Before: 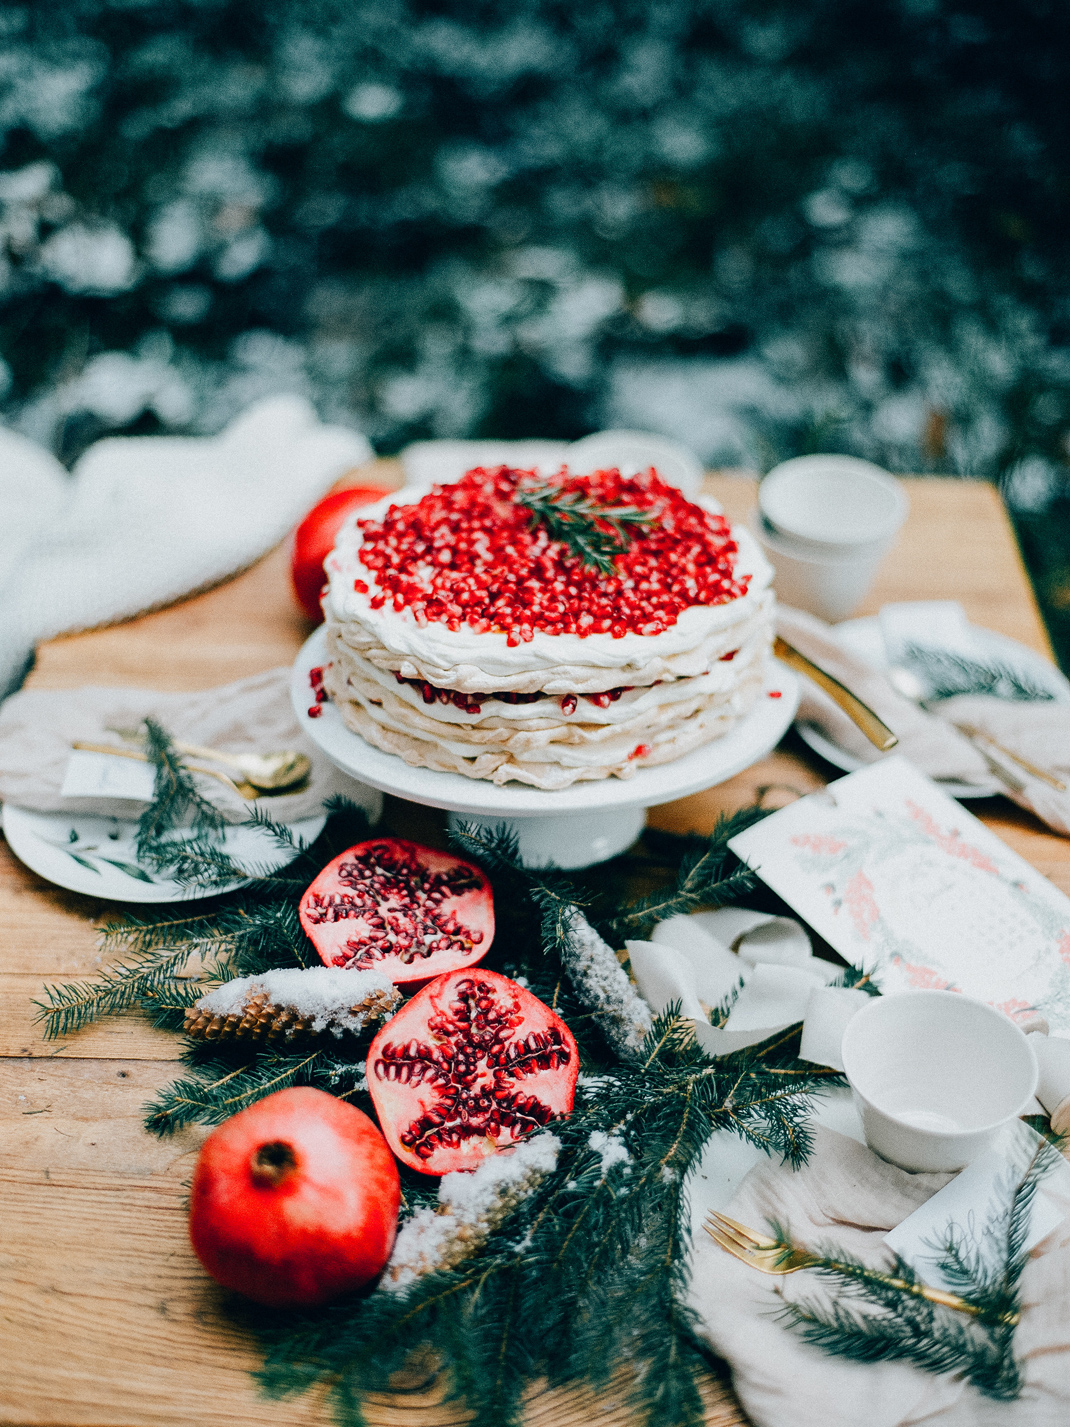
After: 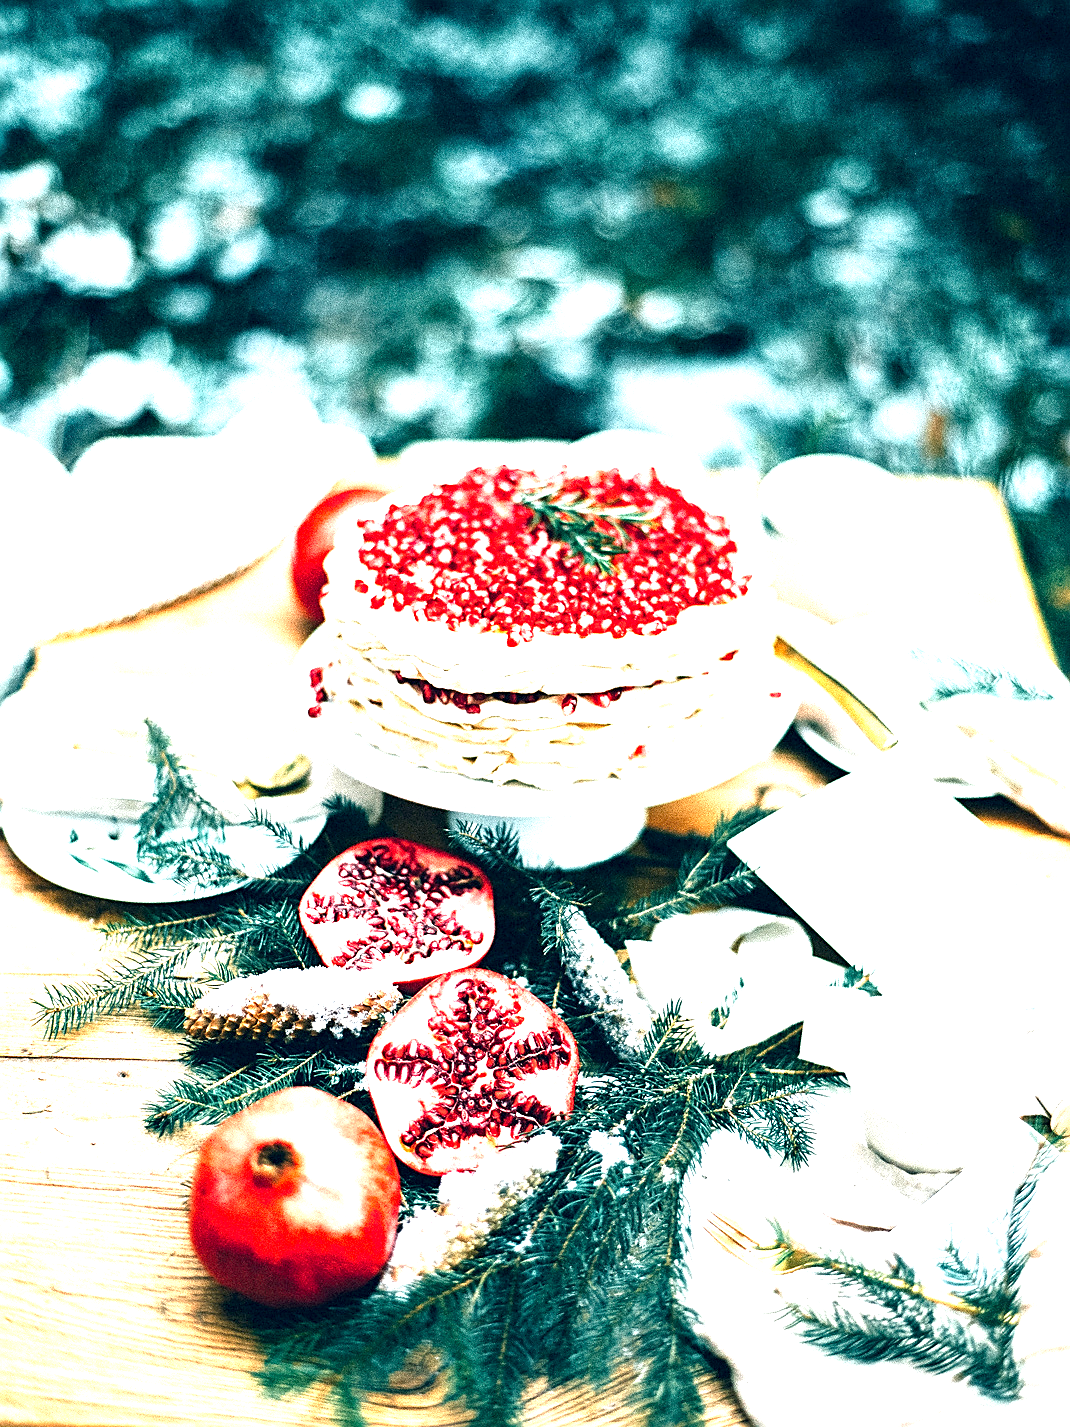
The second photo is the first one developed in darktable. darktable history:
exposure: black level correction 0.001, exposure 1.992 EV, compensate highlight preservation false
sharpen: on, module defaults
